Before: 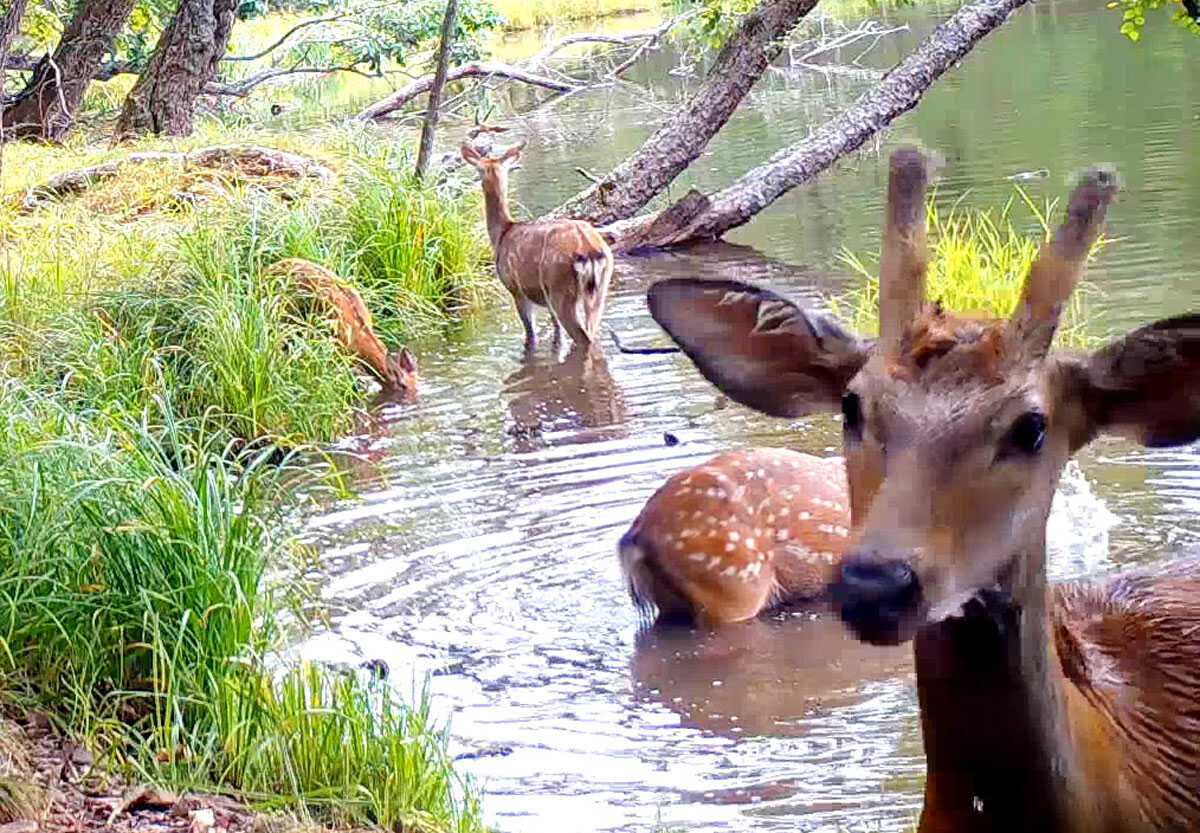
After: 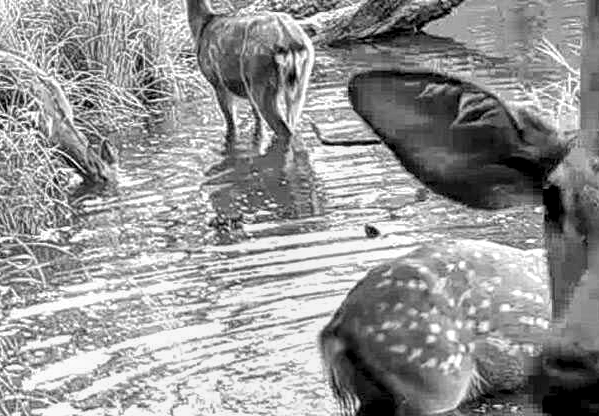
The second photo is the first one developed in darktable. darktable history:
monochrome: a 26.22, b 42.67, size 0.8
local contrast: highlights 100%, shadows 100%, detail 200%, midtone range 0.2
crop: left 25%, top 25%, right 25%, bottom 25%
